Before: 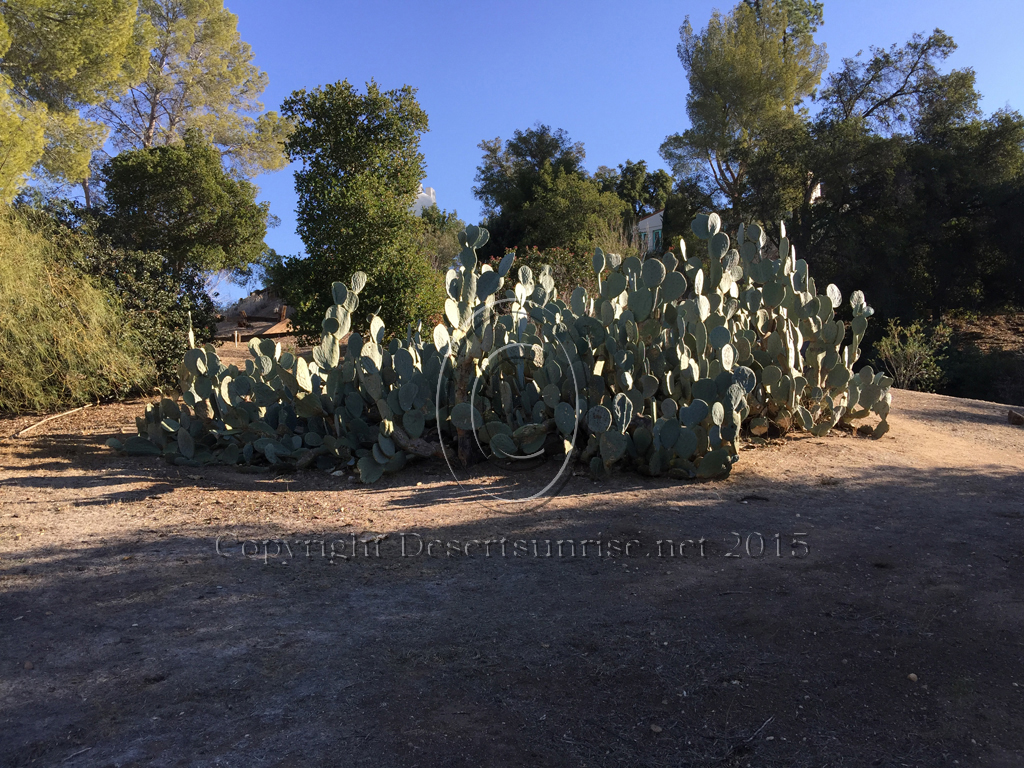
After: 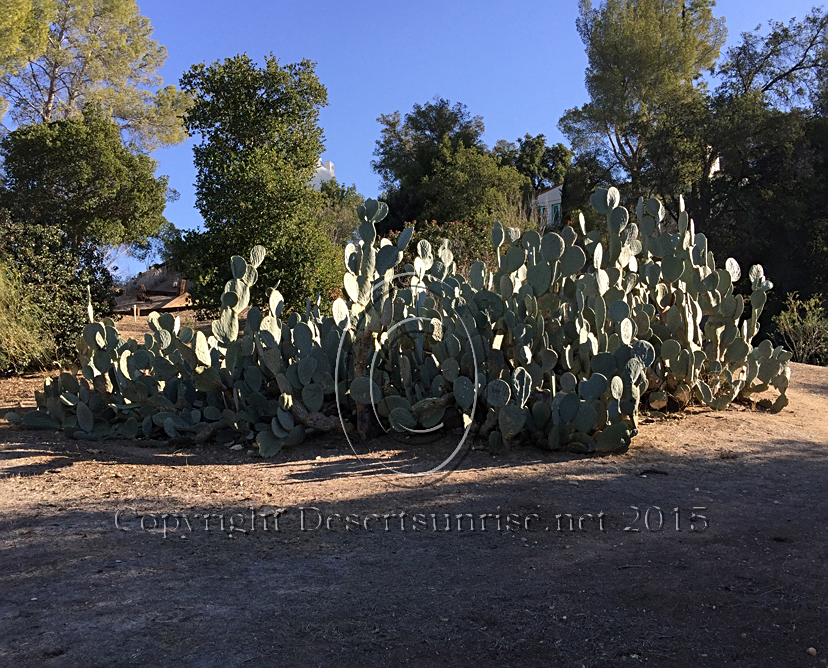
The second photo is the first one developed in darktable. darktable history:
sharpen: radius 2.167, amount 0.381, threshold 0
crop: left 9.929%, top 3.475%, right 9.188%, bottom 9.529%
